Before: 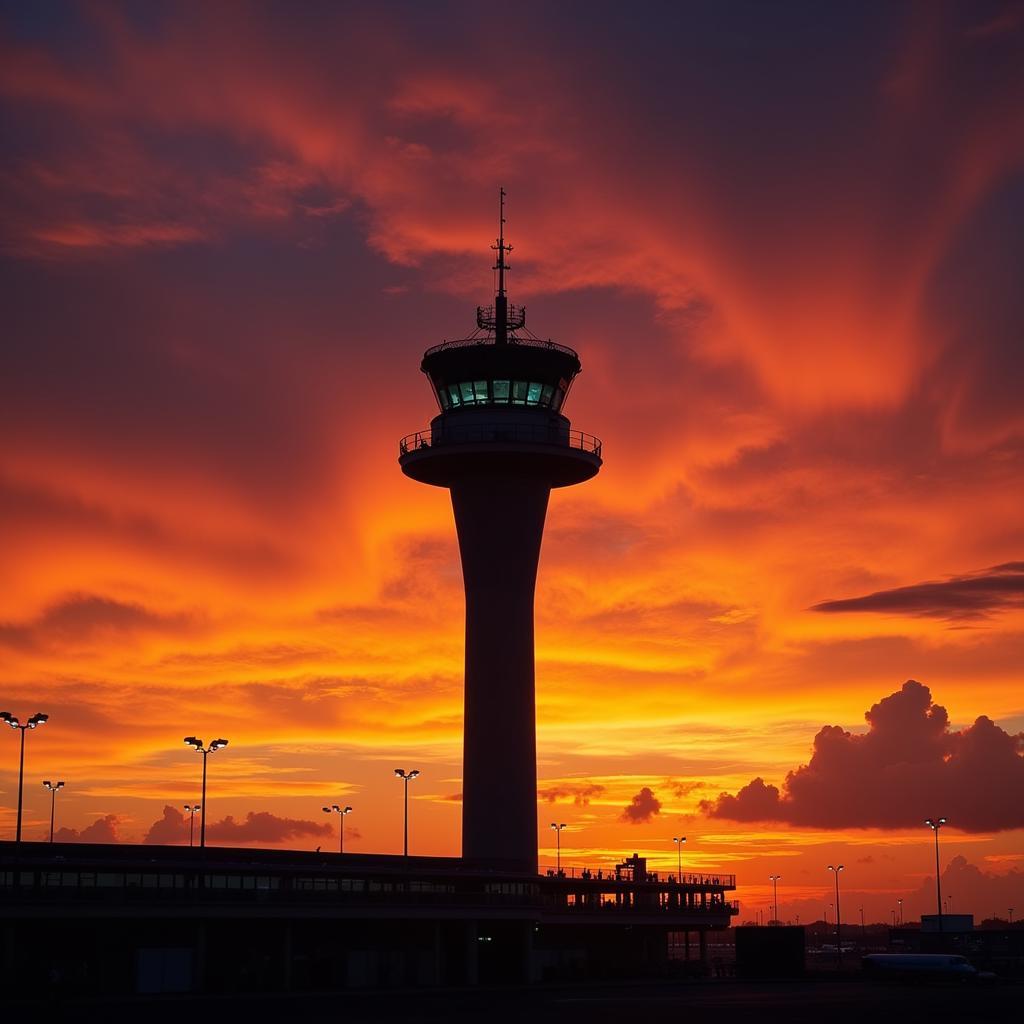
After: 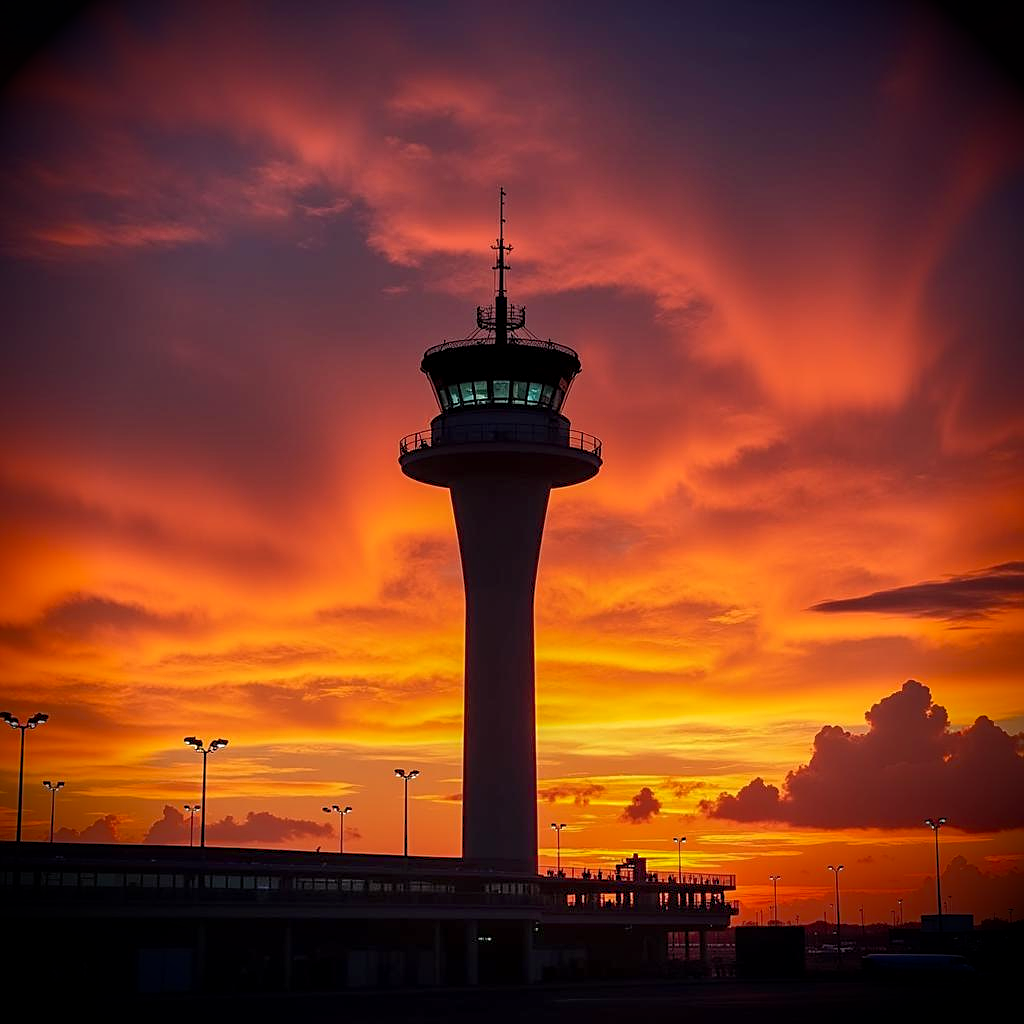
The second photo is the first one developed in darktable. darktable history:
shadows and highlights: on, module defaults
vignetting: brightness -0.992, saturation 0.497, automatic ratio true
sharpen: on, module defaults
local contrast: detail 130%
